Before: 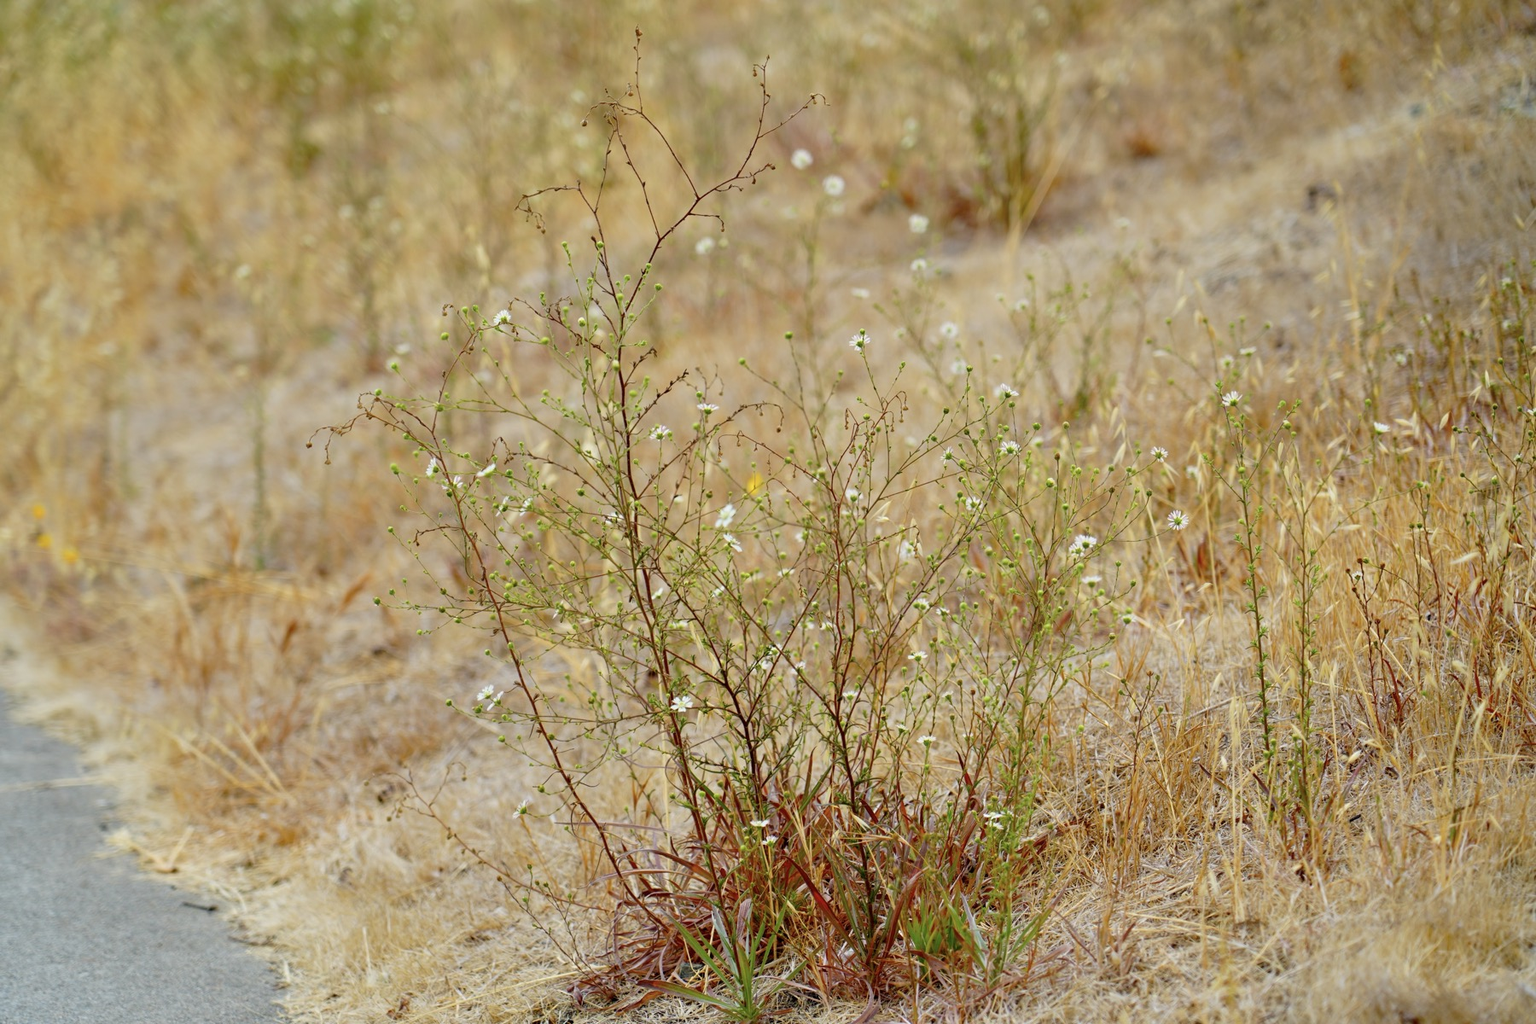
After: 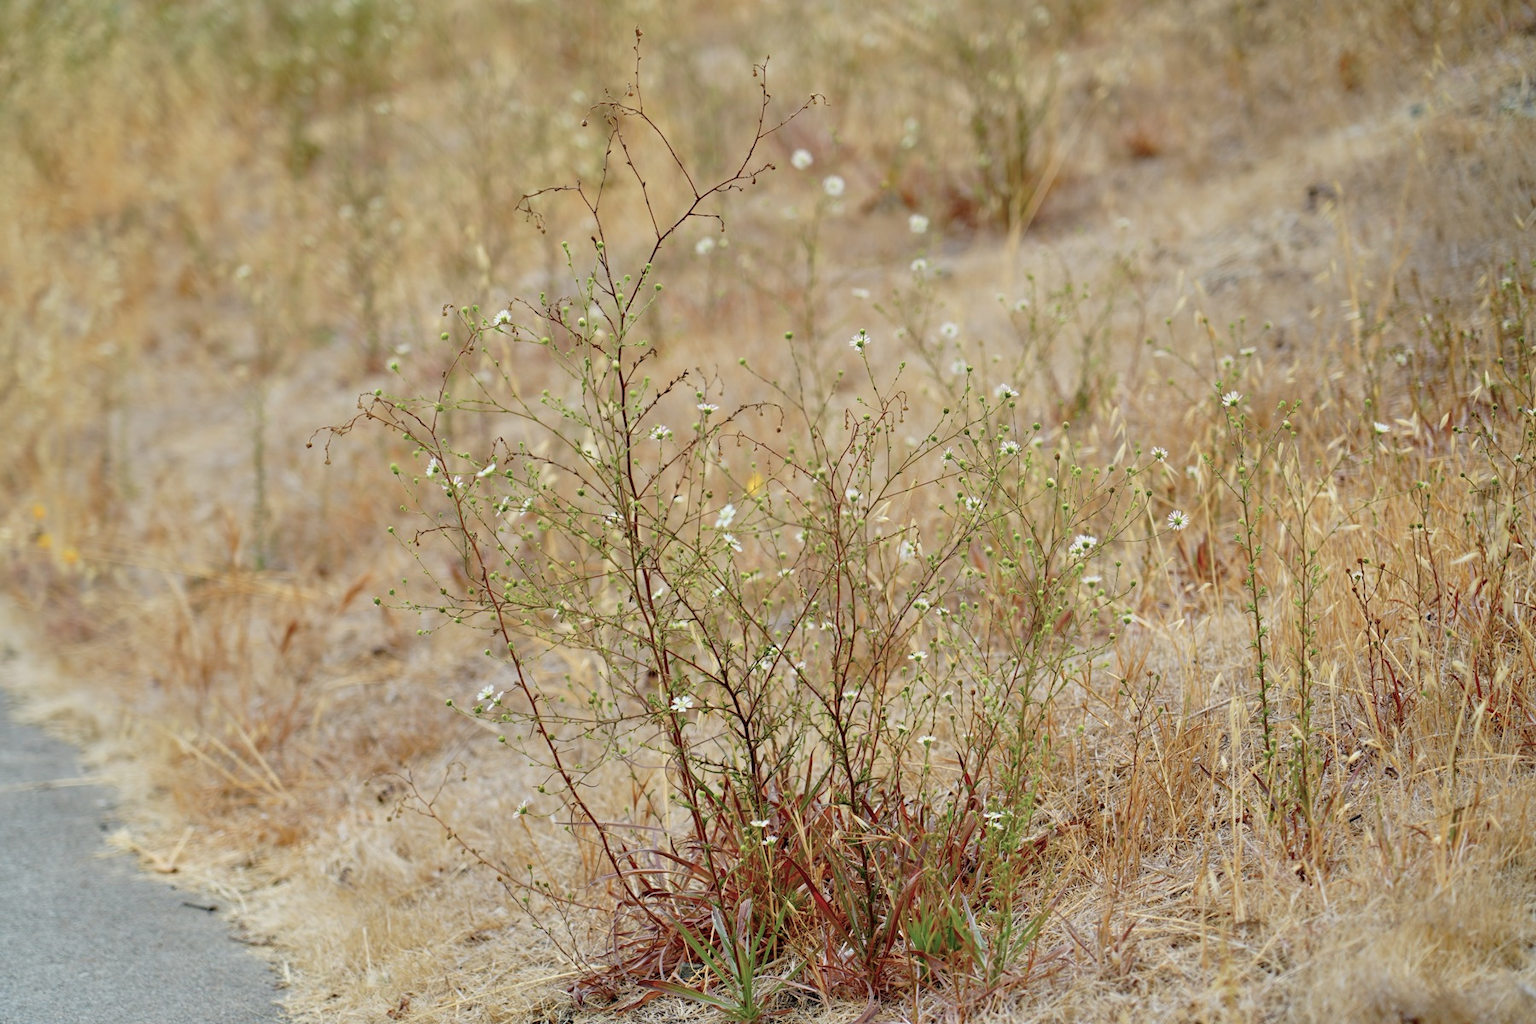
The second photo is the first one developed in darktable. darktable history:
color balance: input saturation 80.07%
